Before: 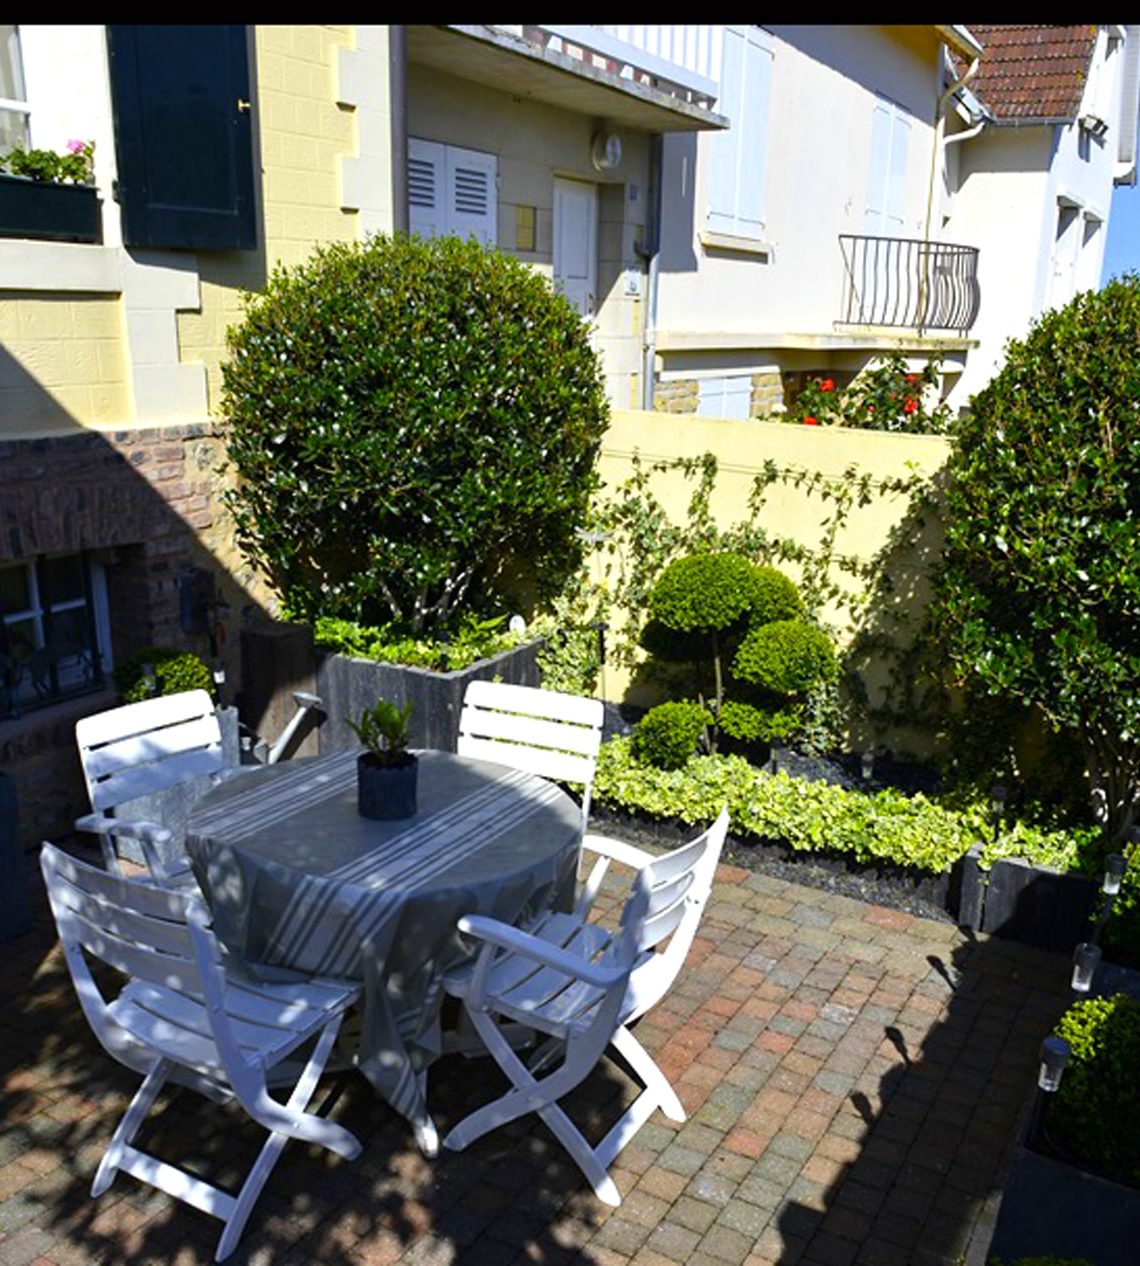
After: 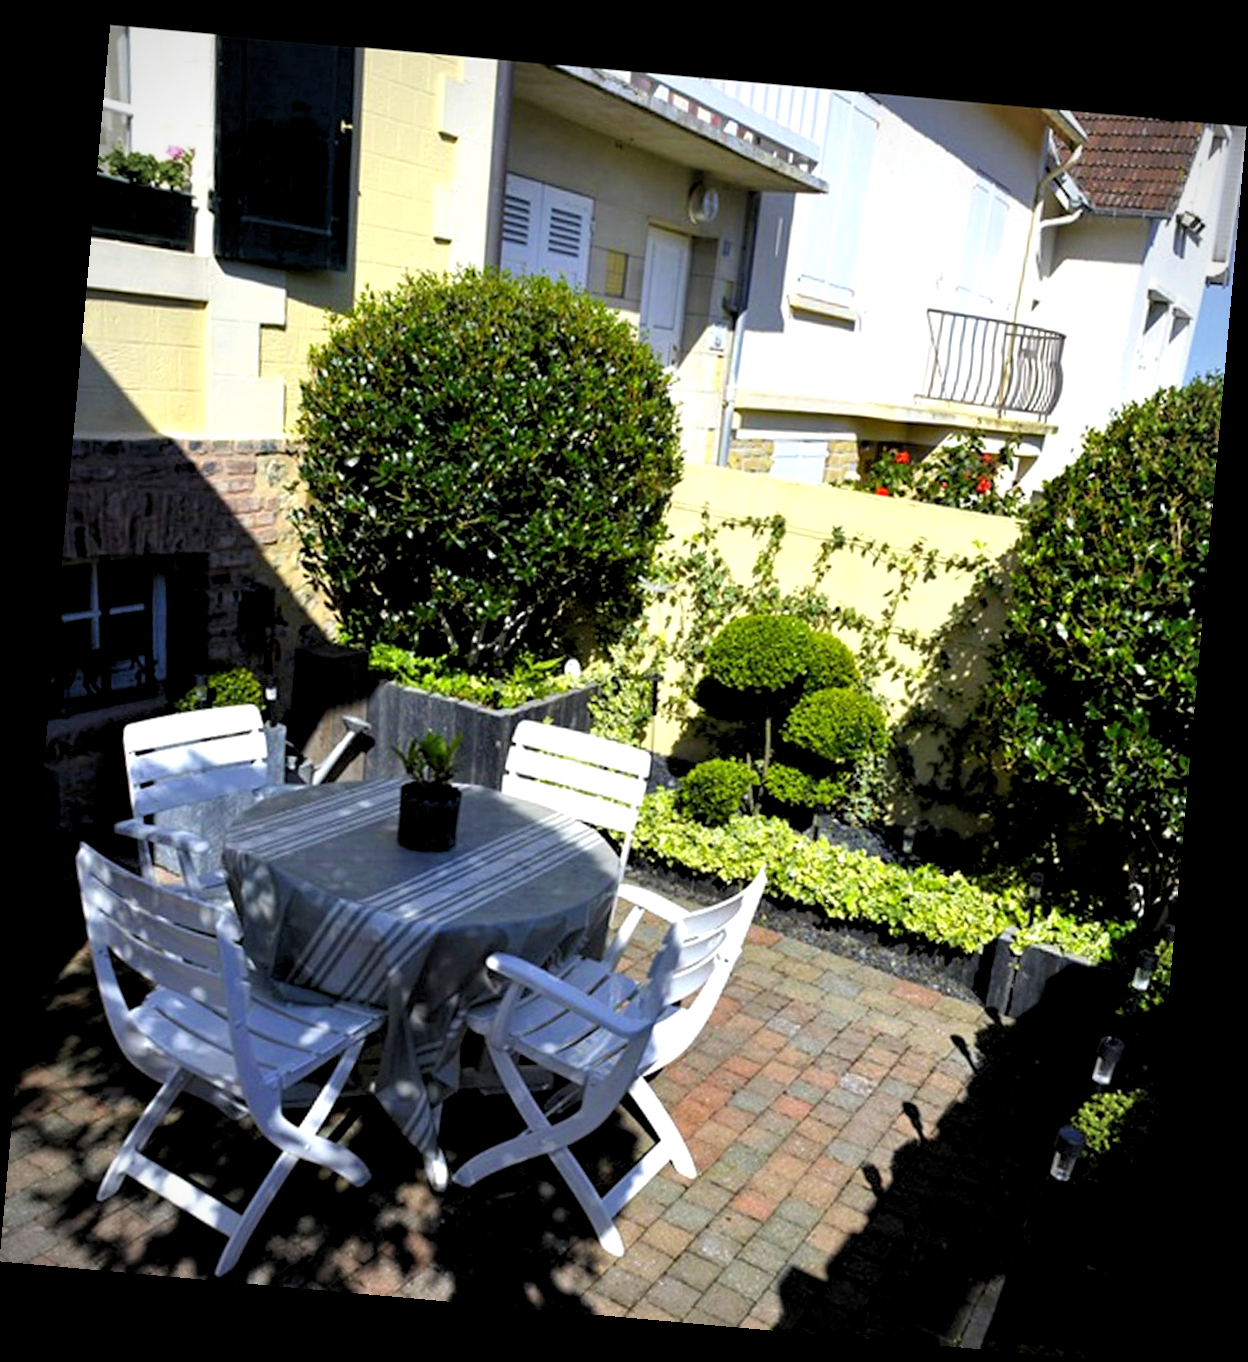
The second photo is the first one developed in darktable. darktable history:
vignetting: on, module defaults
rgb levels: levels [[0.01, 0.419, 0.839], [0, 0.5, 1], [0, 0.5, 1]]
rotate and perspective: rotation 5.12°, automatic cropping off
